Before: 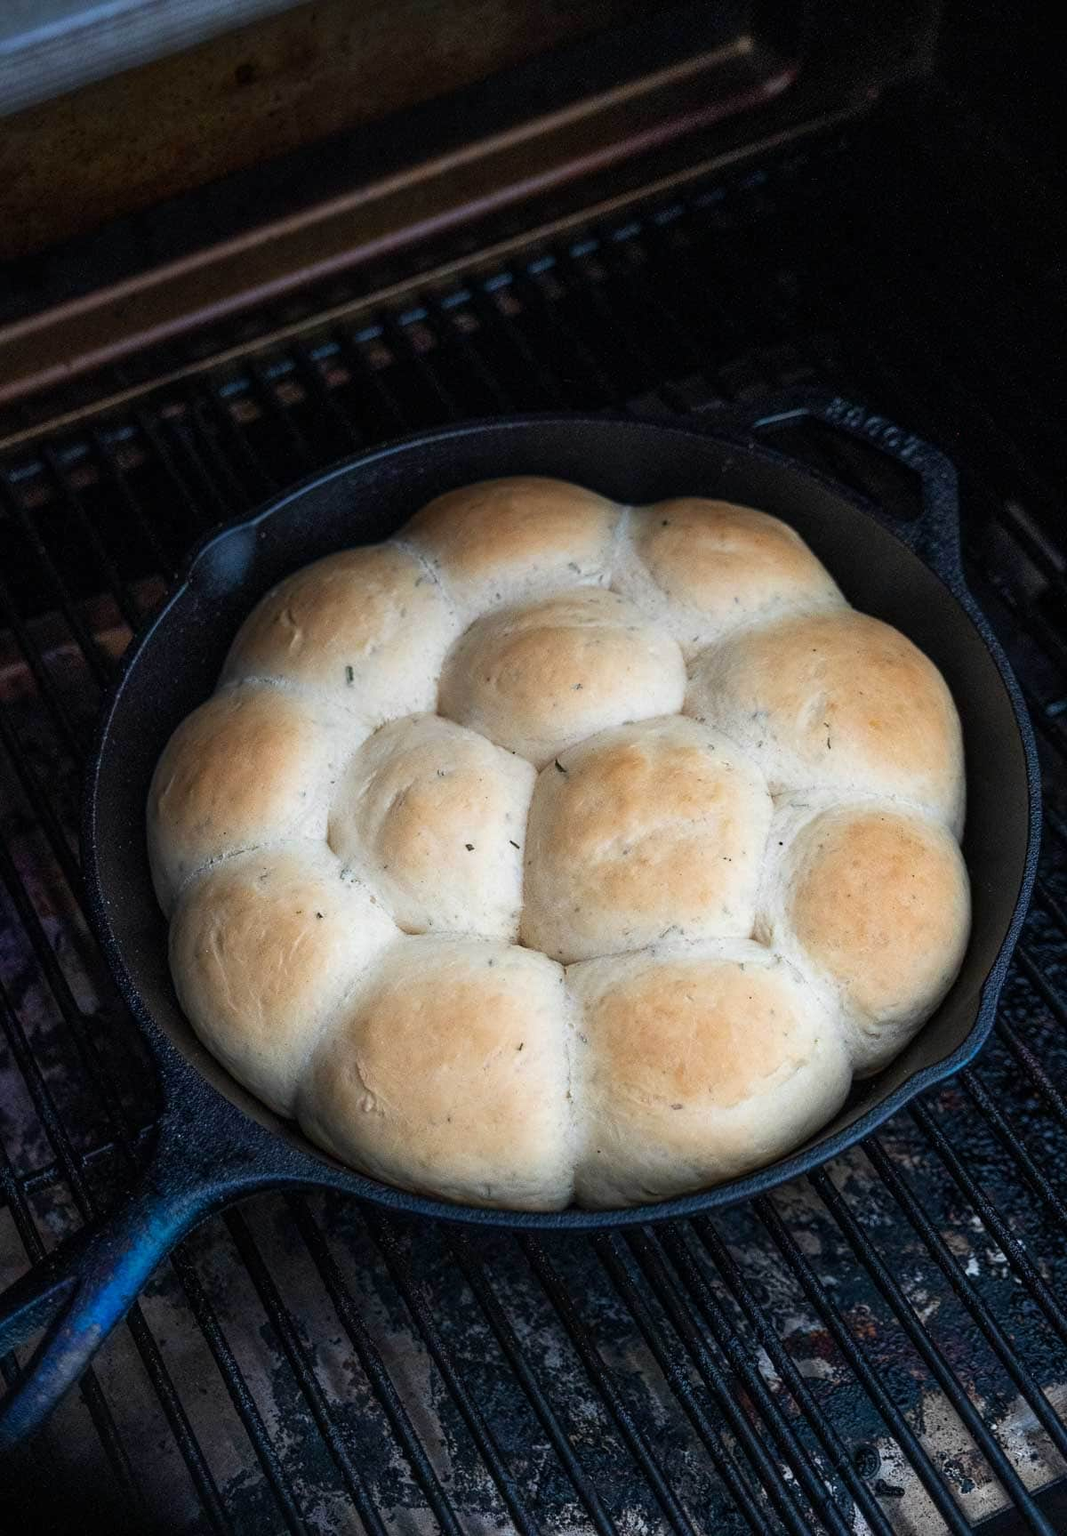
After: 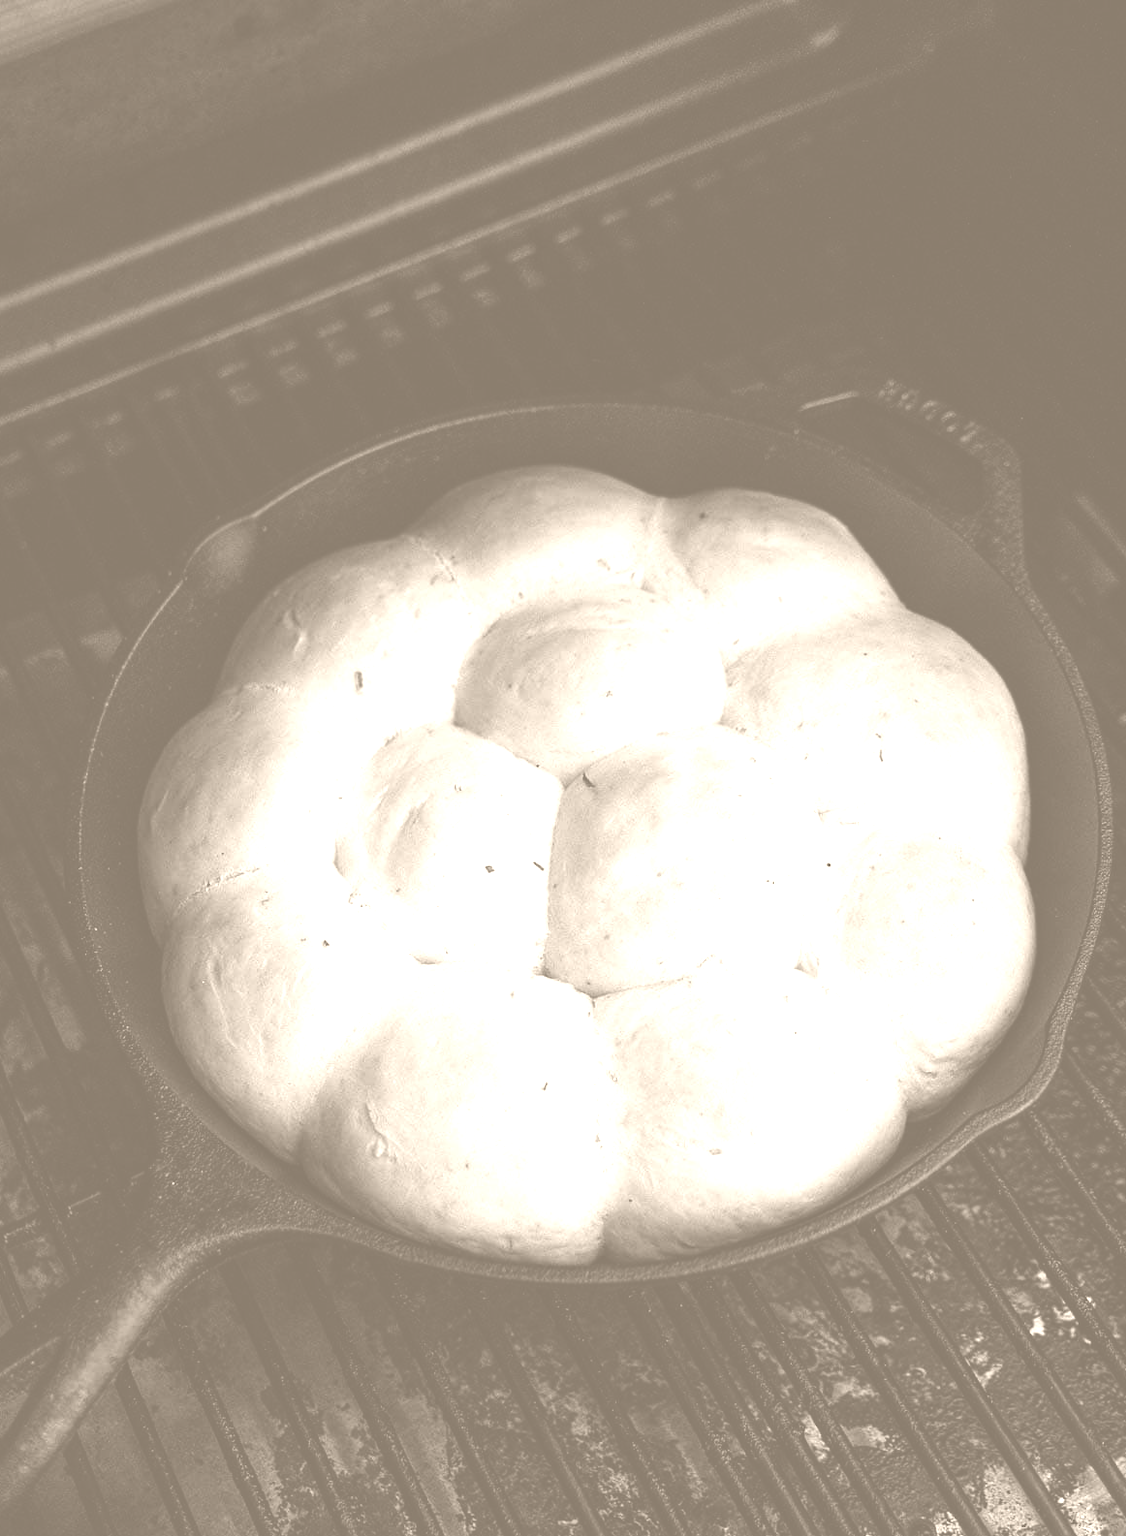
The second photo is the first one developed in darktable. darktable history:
exposure: black level correction -0.041, exposure 0.064 EV, compensate highlight preservation false
colorize: hue 34.49°, saturation 35.33%, source mix 100%, version 1
crop: left 1.964%, top 3.251%, right 1.122%, bottom 4.933%
